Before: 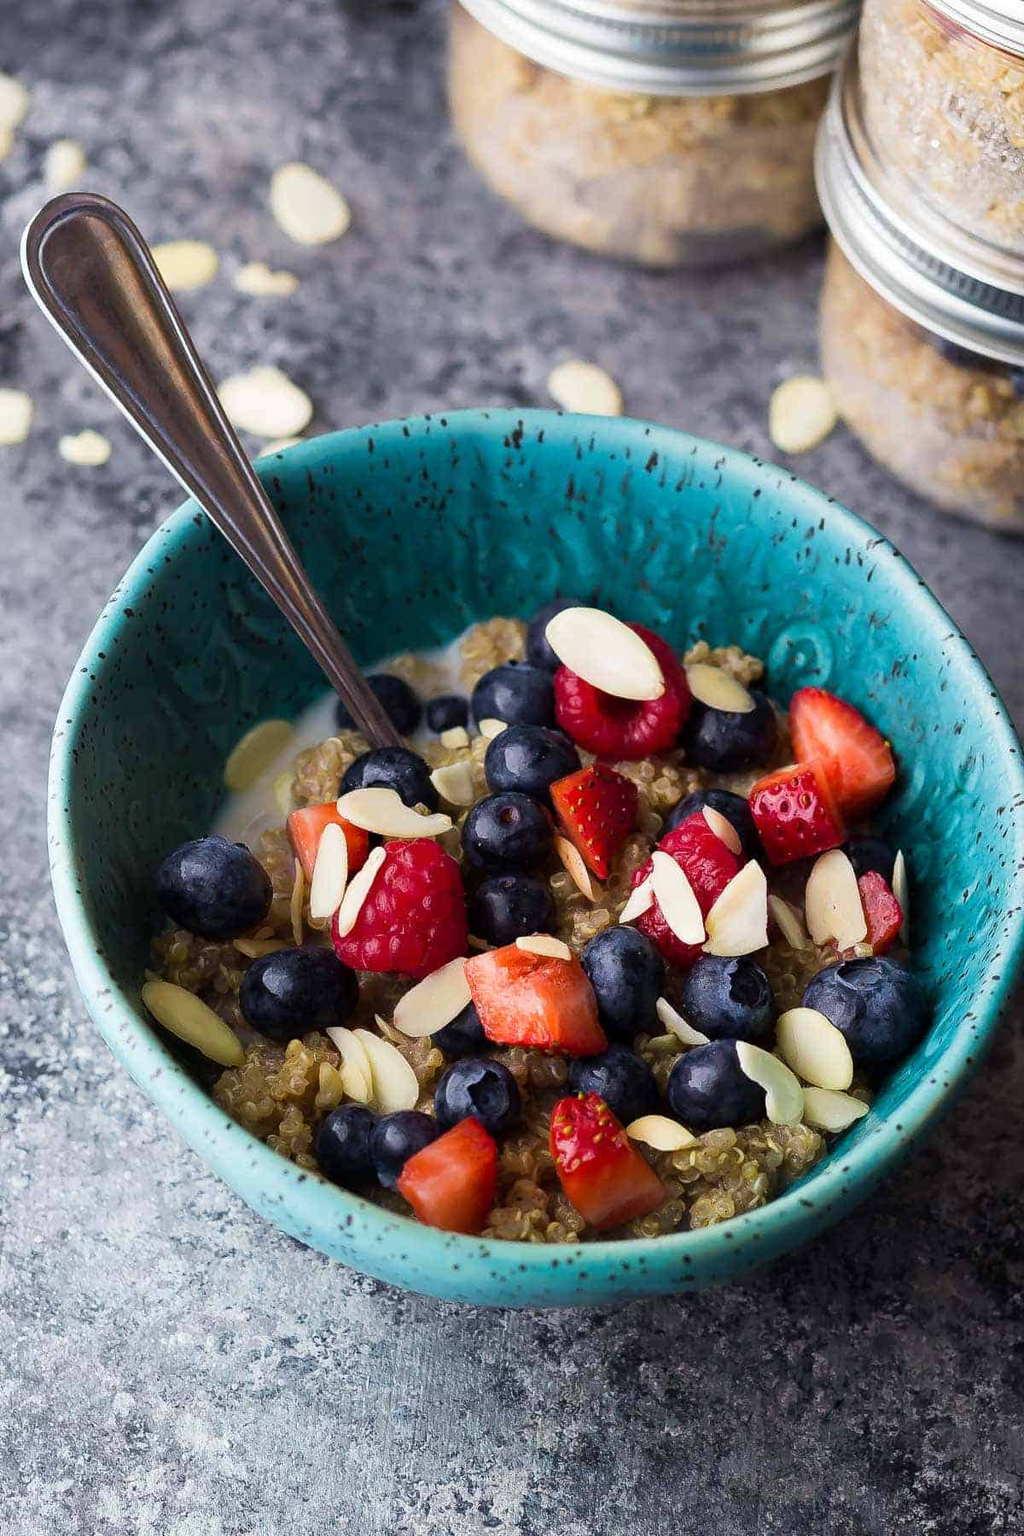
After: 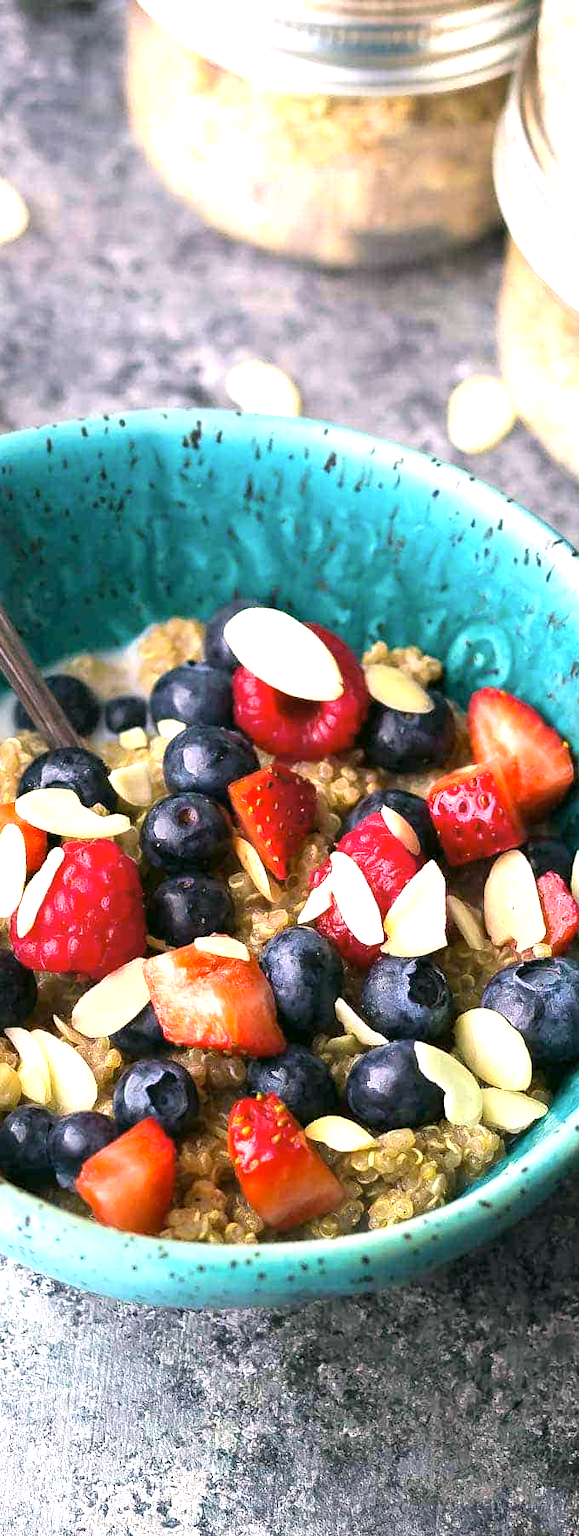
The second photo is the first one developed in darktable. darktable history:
crop: left 31.458%, top 0%, right 11.876%
color correction: highlights a* 4.02, highlights b* 4.98, shadows a* -7.55, shadows b* 4.98
contrast brightness saturation: contrast 0.05, brightness 0.06, saturation 0.01
exposure: black level correction 0, exposure 1.173 EV, compensate exposure bias true, compensate highlight preservation false
